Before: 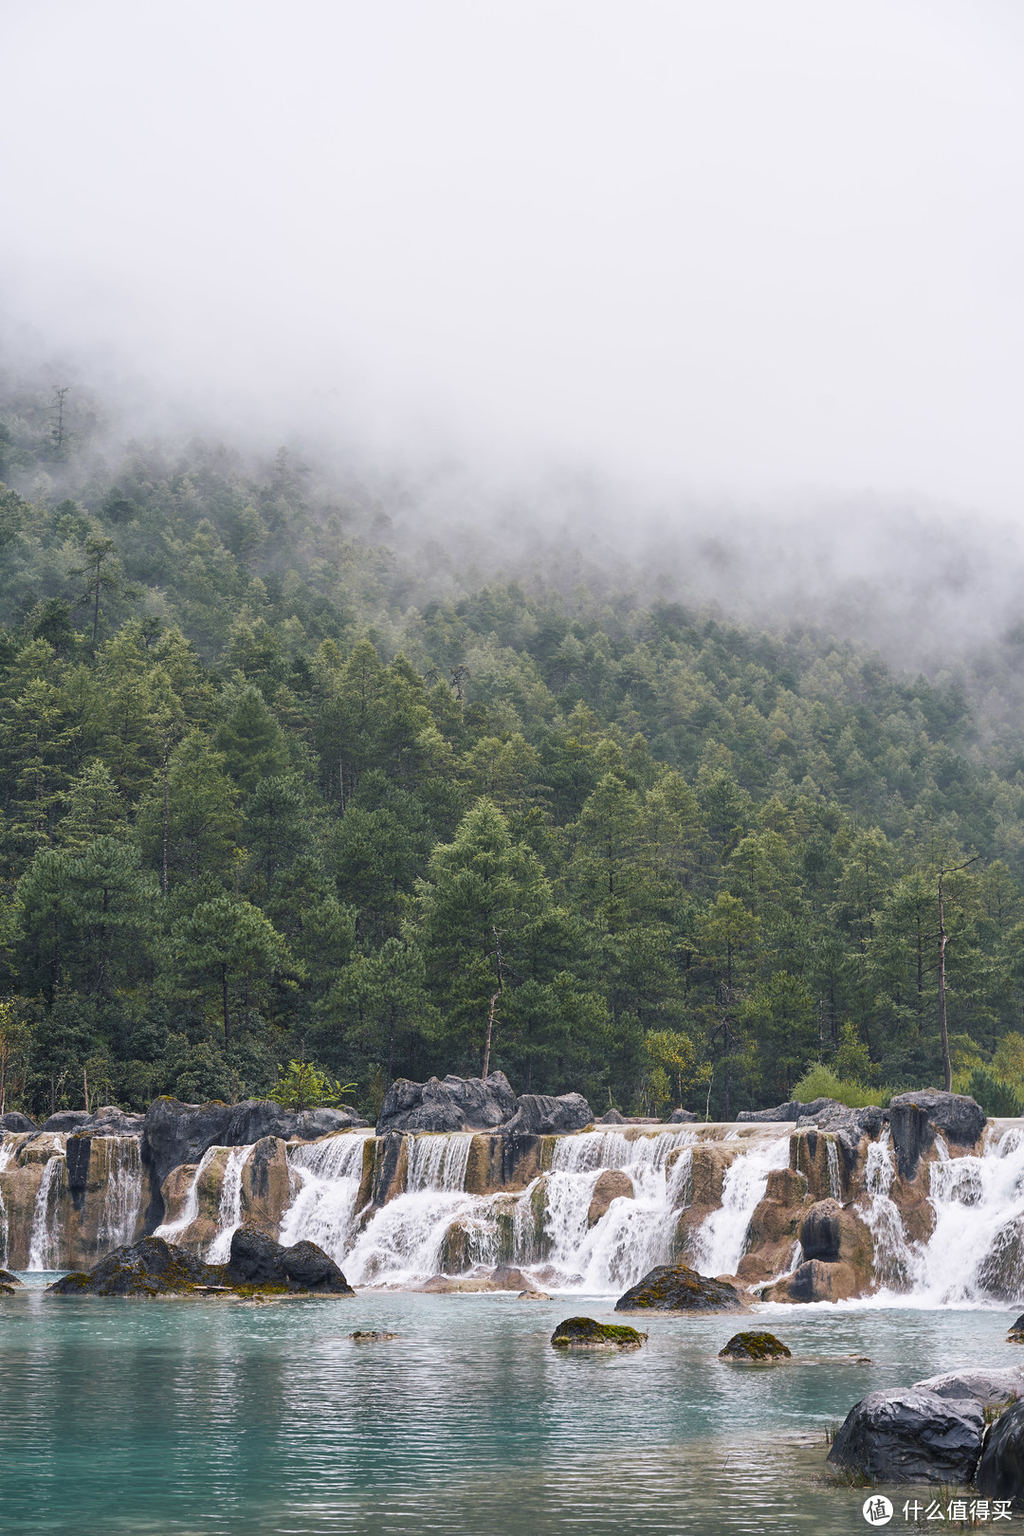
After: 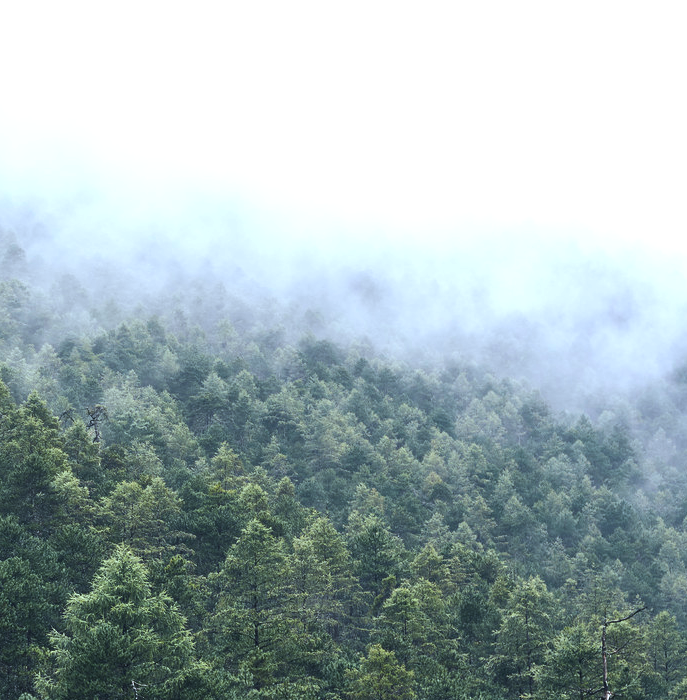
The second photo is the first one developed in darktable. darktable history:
color calibration: illuminant F (fluorescent), F source F9 (Cool White Deluxe 4150 K) – high CRI, x 0.374, y 0.373, temperature 4158.34 K
tone equalizer: -8 EV -0.75 EV, -7 EV -0.7 EV, -6 EV -0.6 EV, -5 EV -0.4 EV, -3 EV 0.4 EV, -2 EV 0.6 EV, -1 EV 0.7 EV, +0 EV 0.75 EV, edges refinement/feathering 500, mask exposure compensation -1.57 EV, preserve details no
crop: left 36.005%, top 18.293%, right 0.31%, bottom 38.444%
